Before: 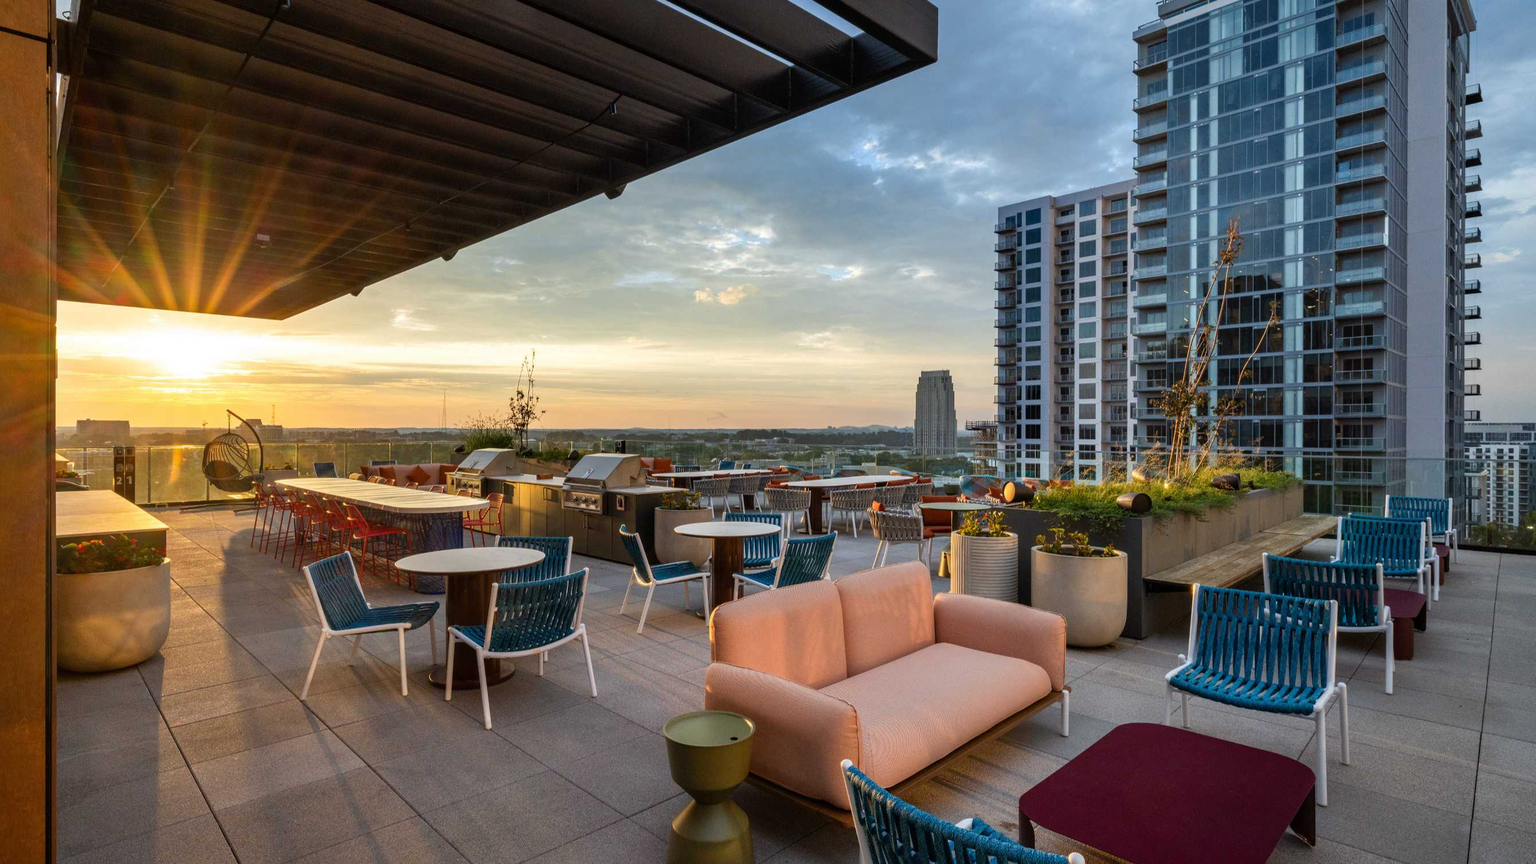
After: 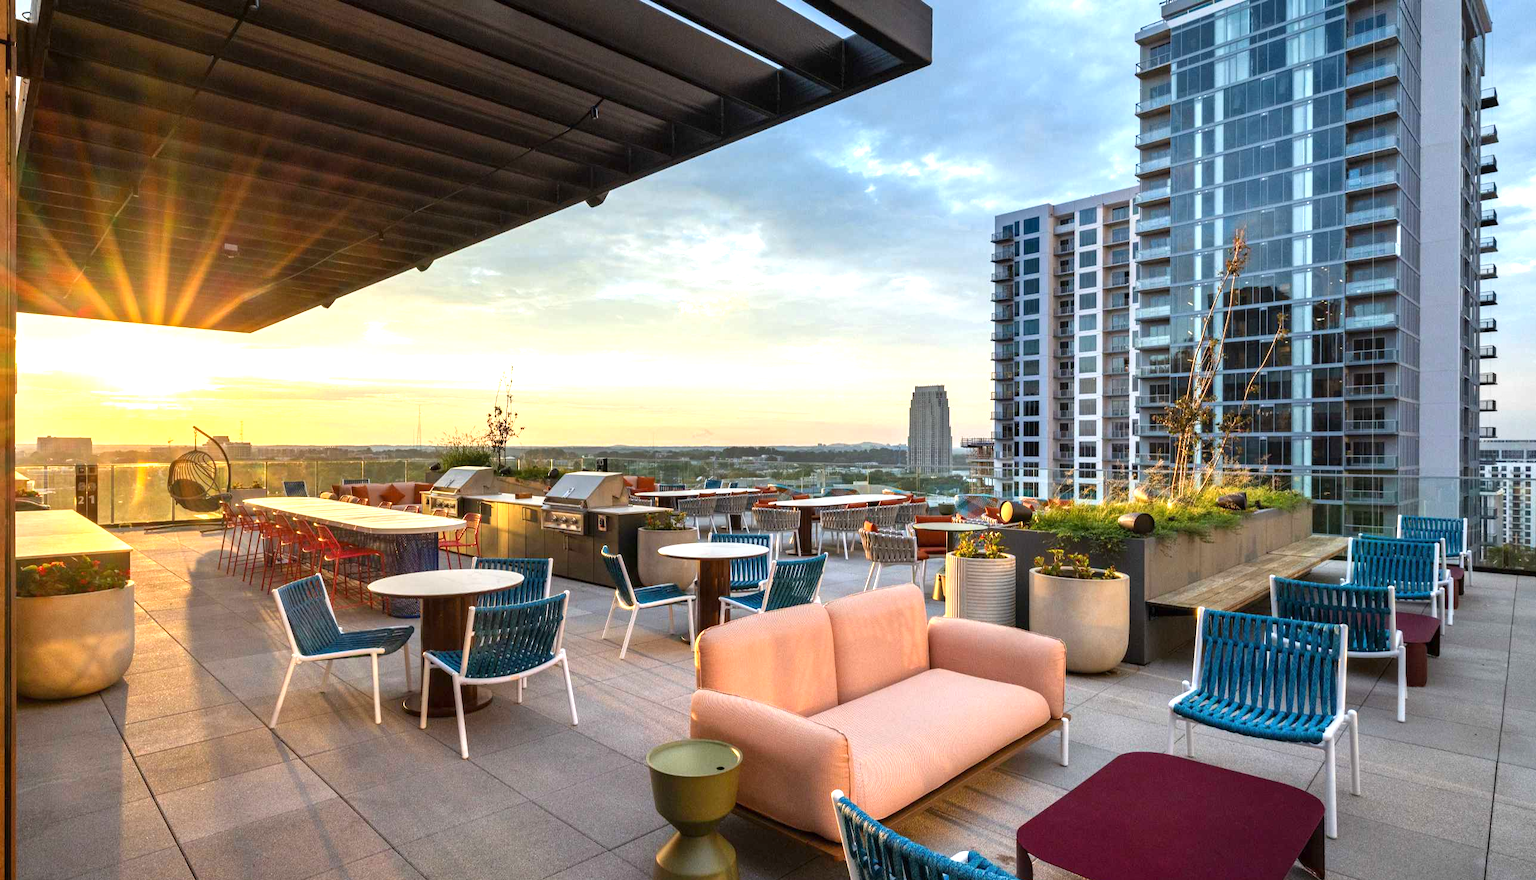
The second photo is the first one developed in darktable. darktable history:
exposure: exposure 0.94 EV, compensate highlight preservation false
crop and rotate: left 2.688%, right 1.099%, bottom 2.029%
